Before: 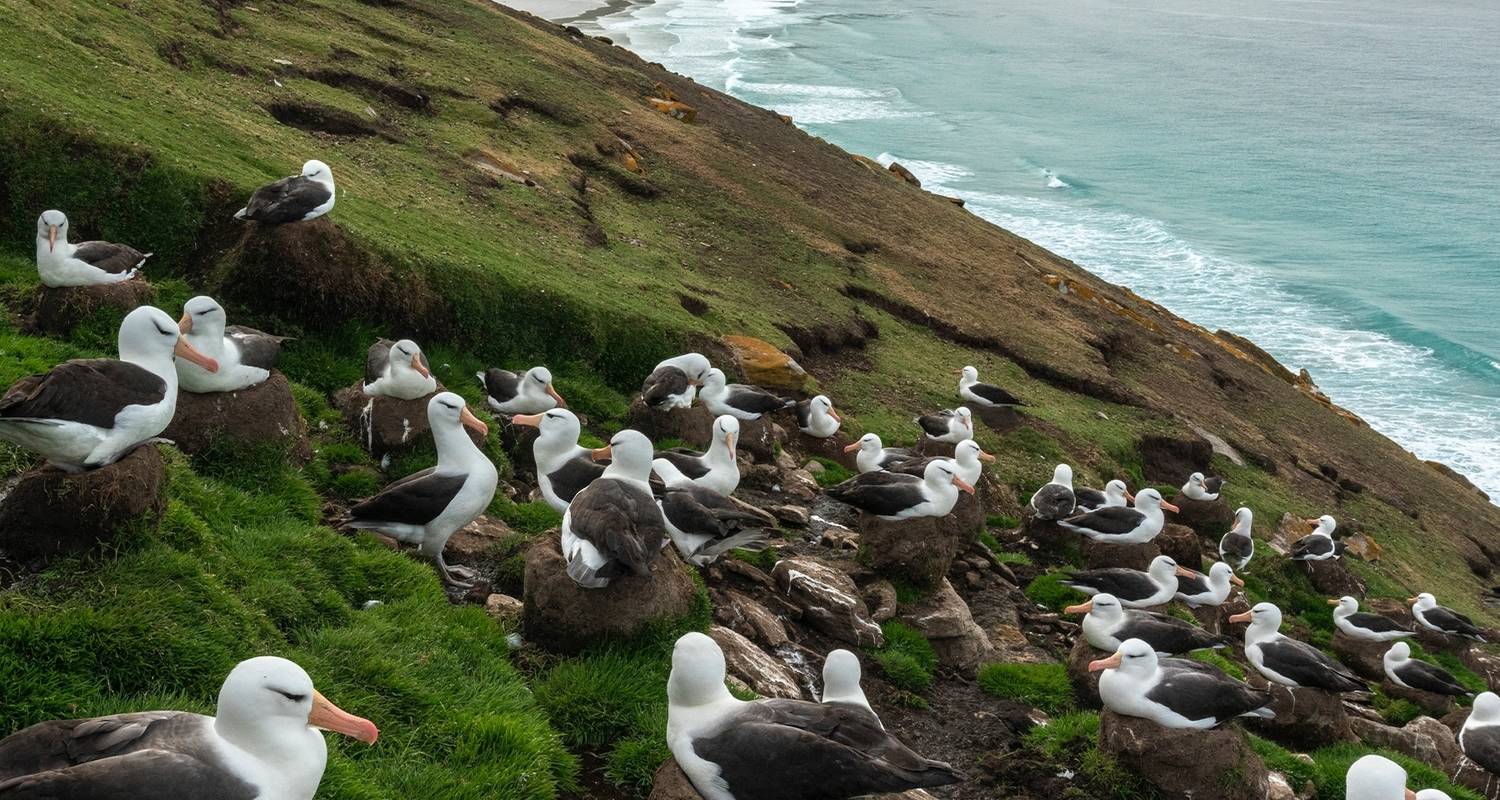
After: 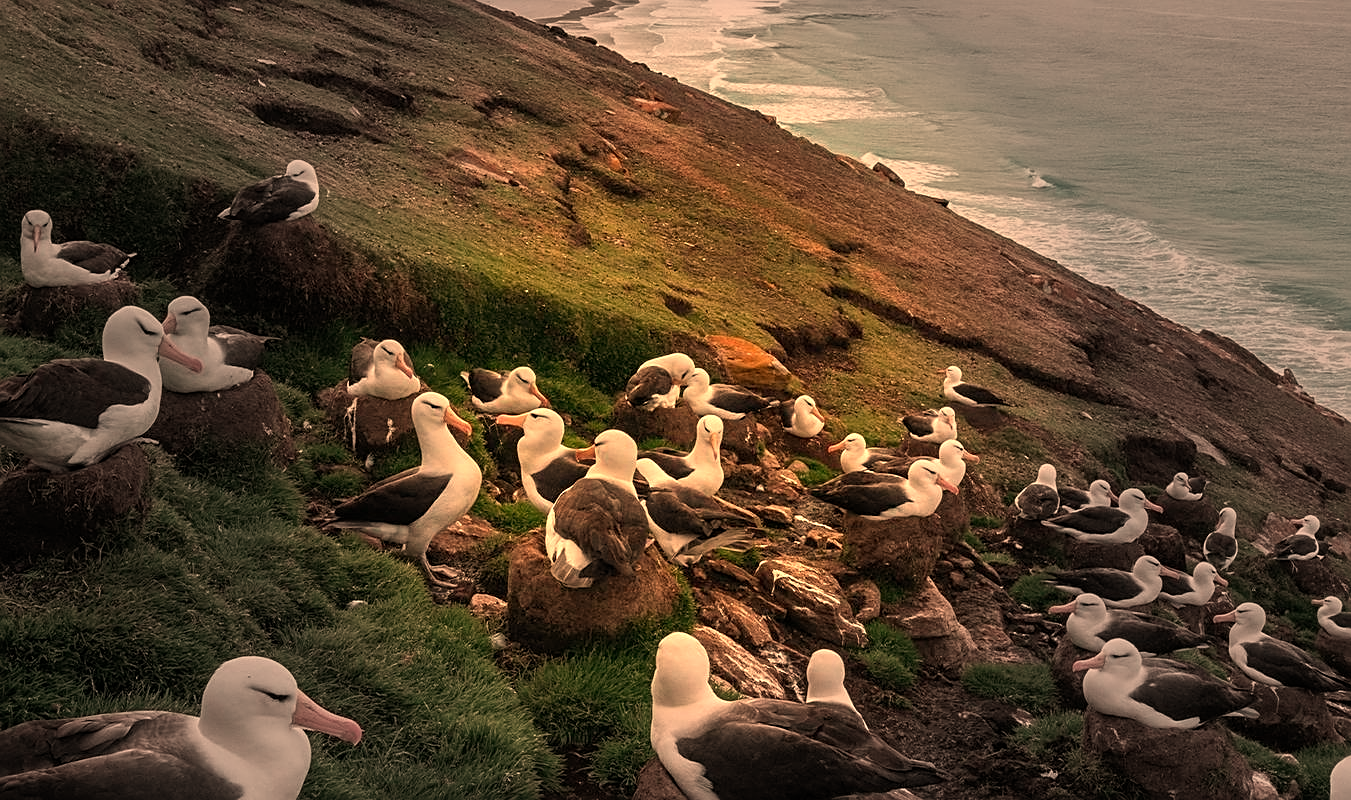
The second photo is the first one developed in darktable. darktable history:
crop and rotate: left 1.088%, right 8.807%
vignetting: fall-off start 31.28%, fall-off radius 34.64%, brightness -0.575
sharpen: on, module defaults
white balance: red 1.467, blue 0.684
